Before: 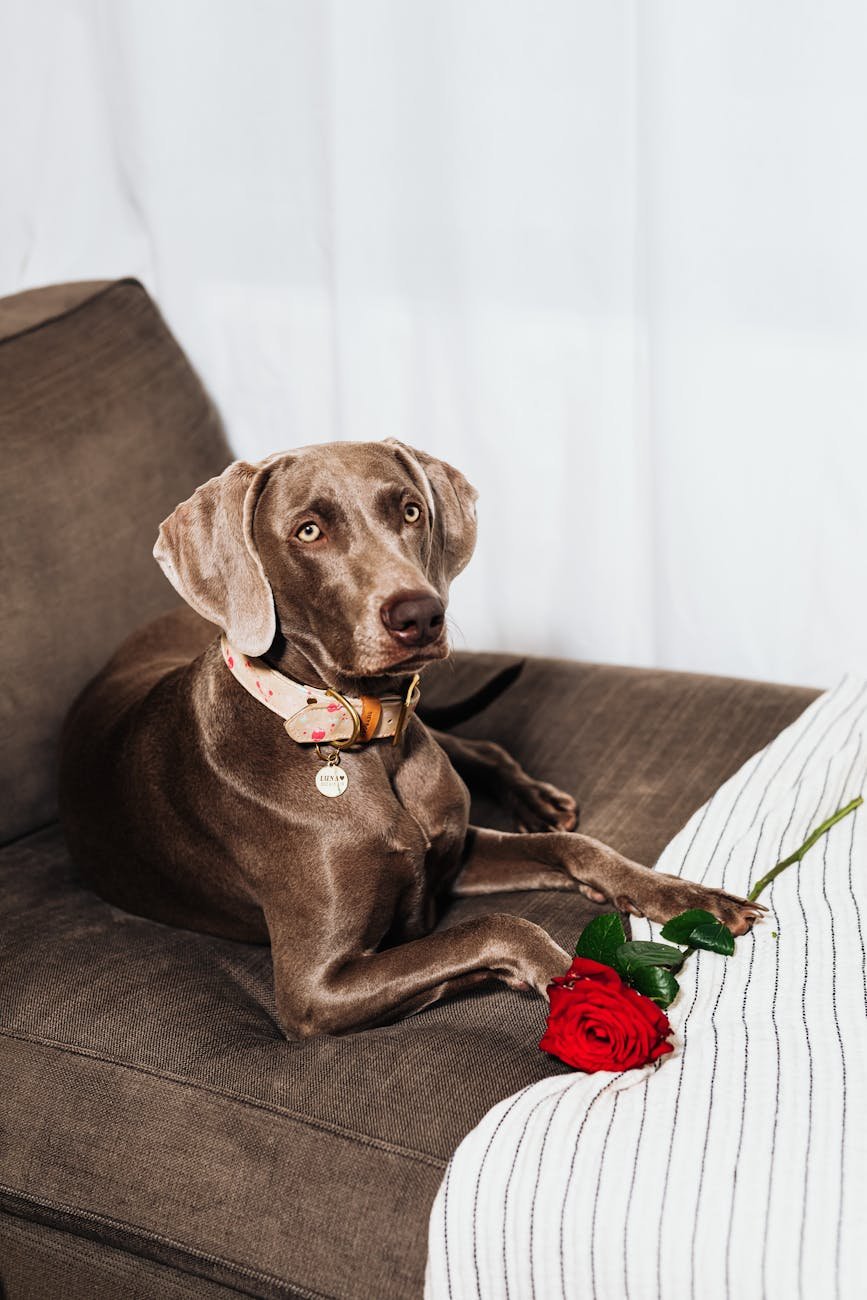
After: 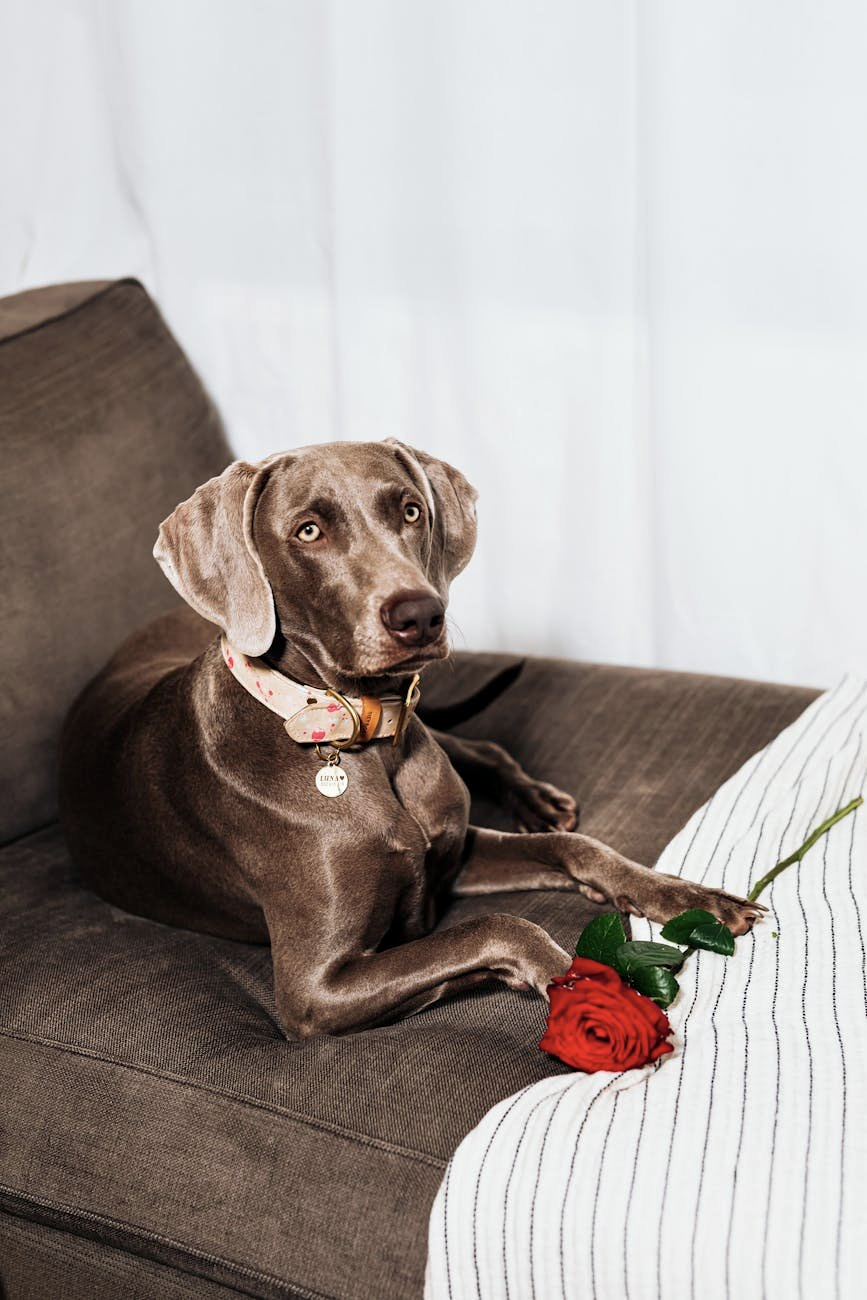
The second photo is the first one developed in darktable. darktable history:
contrast equalizer: octaves 7, y [[0.6 ×6], [0.55 ×6], [0 ×6], [0 ×6], [0 ×6]], mix 0.15
color correction: saturation 0.85
